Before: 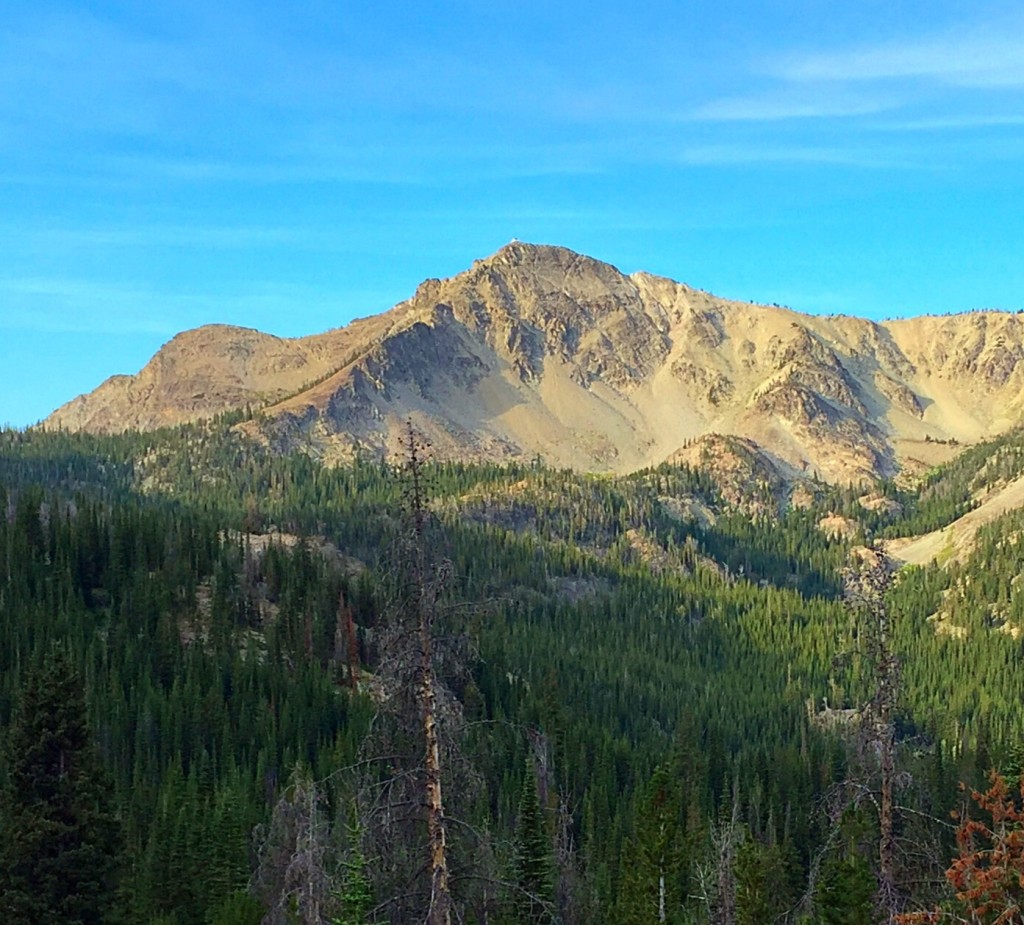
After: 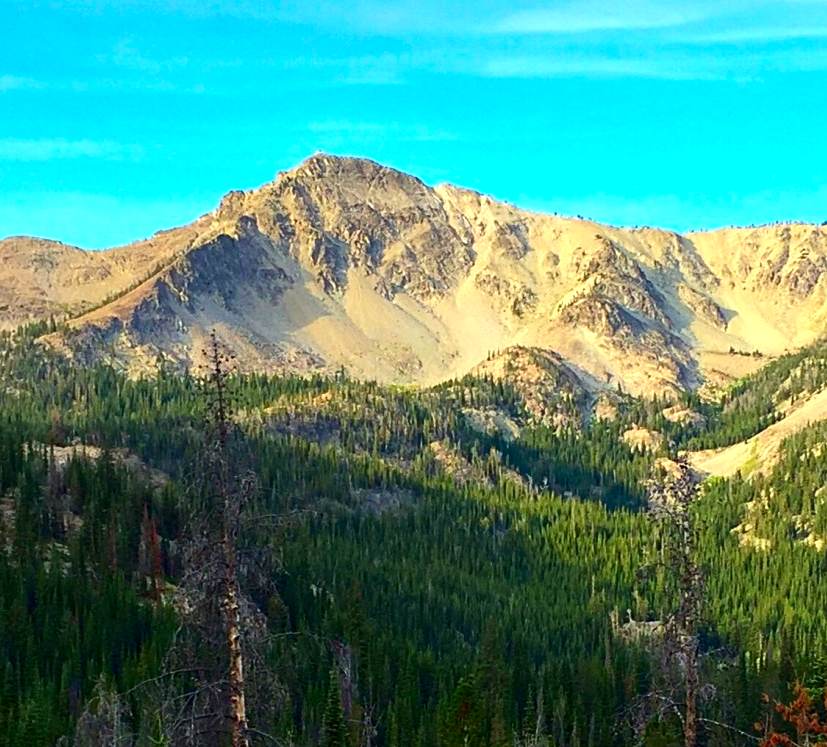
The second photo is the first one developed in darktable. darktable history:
crop: left 19.159%, top 9.58%, bottom 9.58%
contrast brightness saturation: contrast 0.12, brightness -0.12, saturation 0.2
exposure: black level correction 0.001, exposure 0.5 EV, compensate exposure bias true, compensate highlight preservation false
